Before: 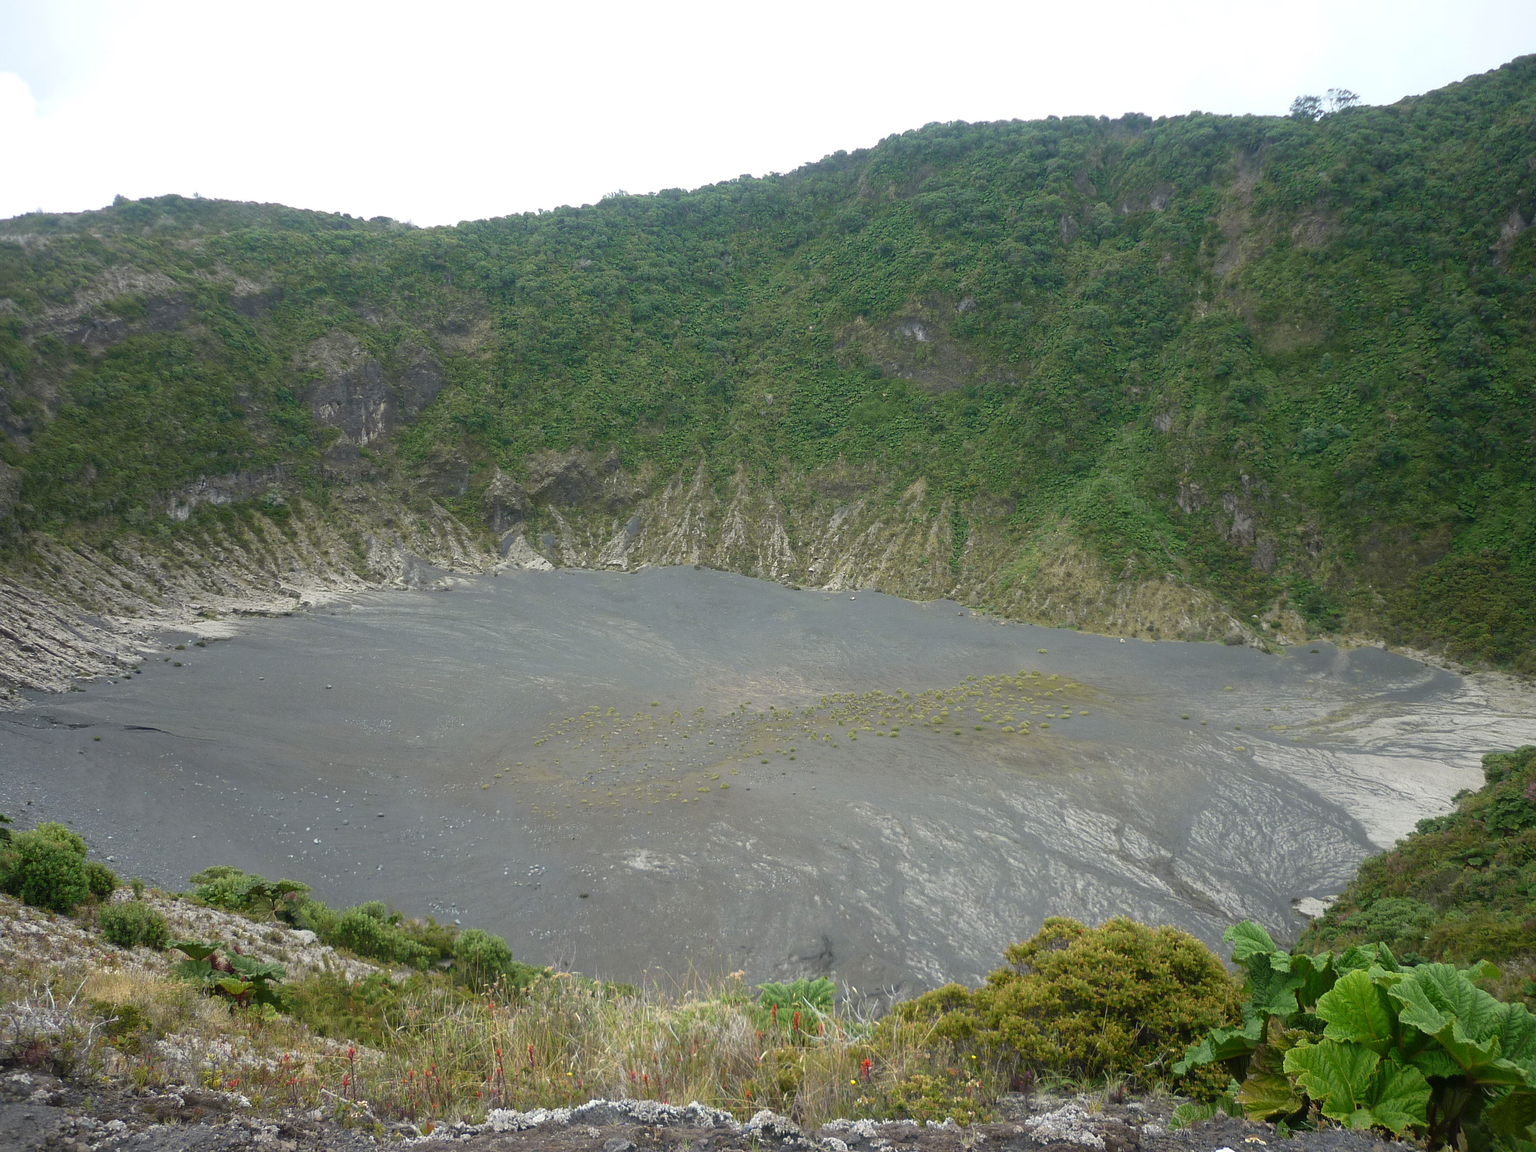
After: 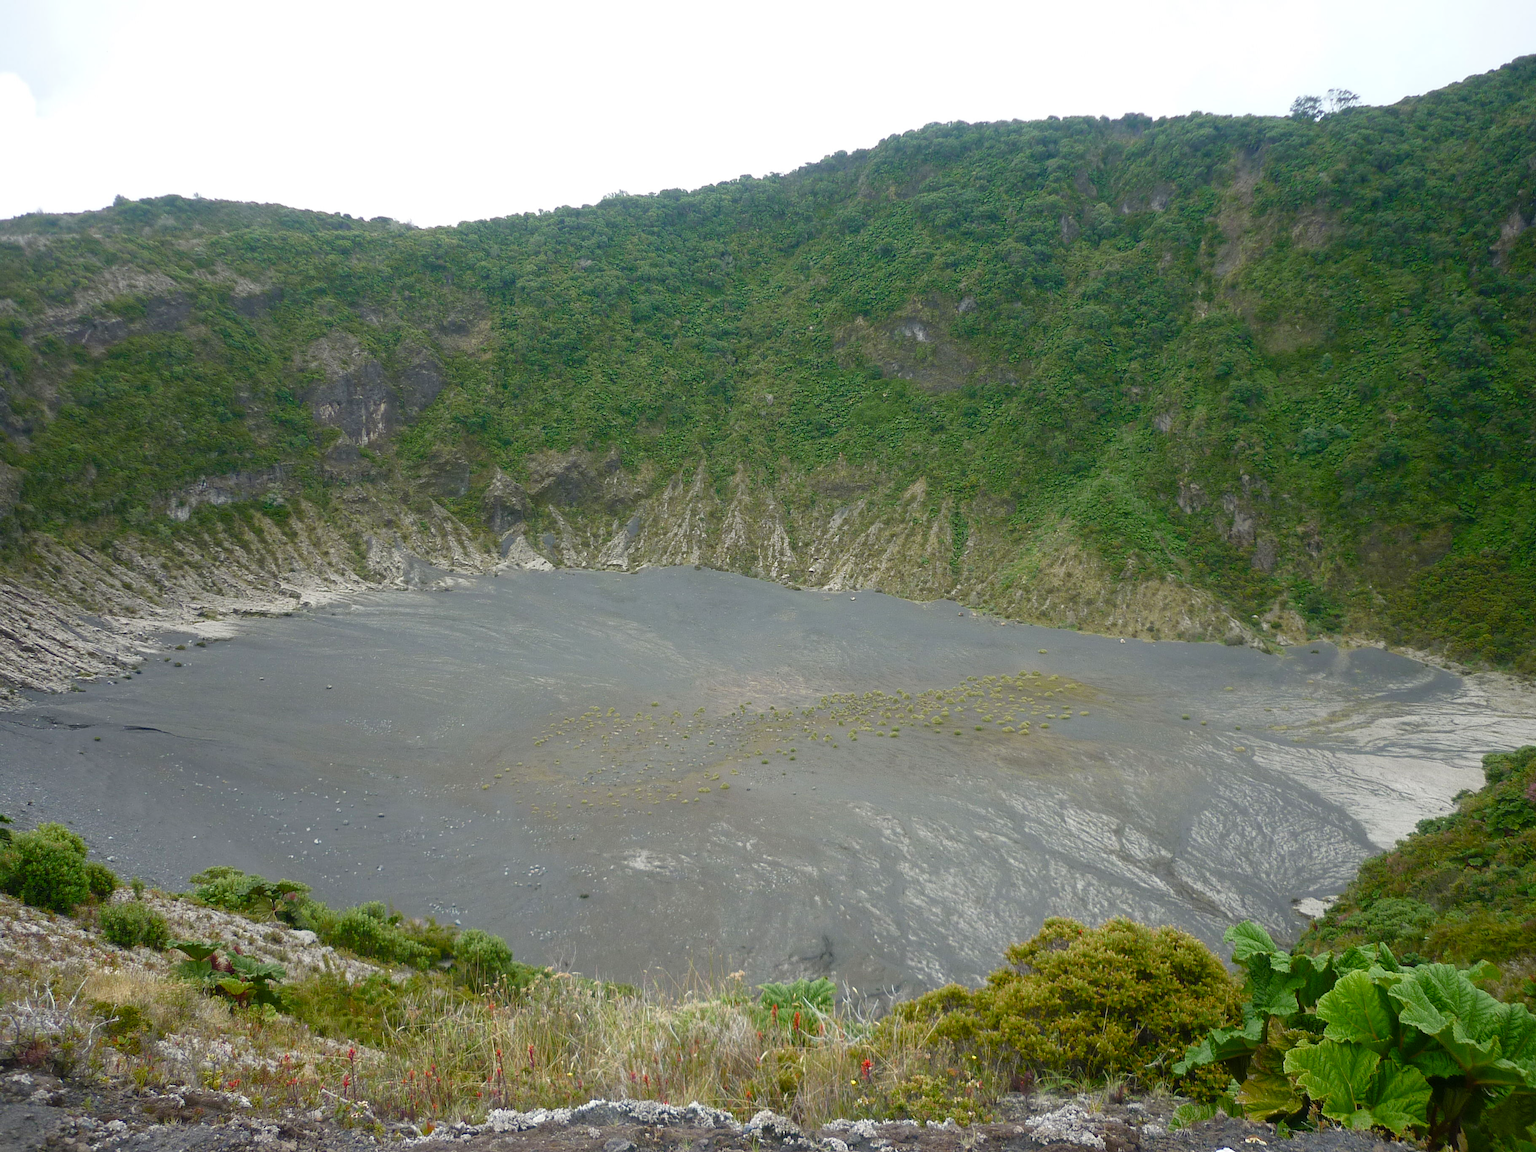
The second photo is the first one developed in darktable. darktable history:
color balance rgb: power › hue 310°, perceptual saturation grading › global saturation 20%, perceptual saturation grading › highlights -49.194%, perceptual saturation grading › shadows 26.044%, global vibrance 20.214%
